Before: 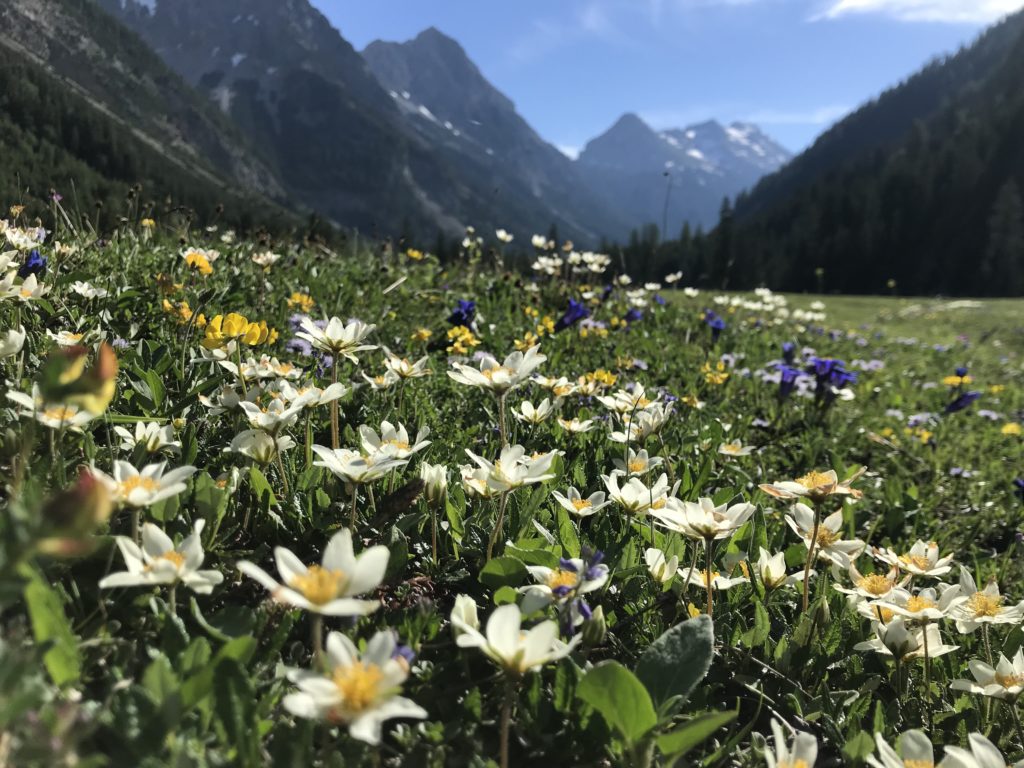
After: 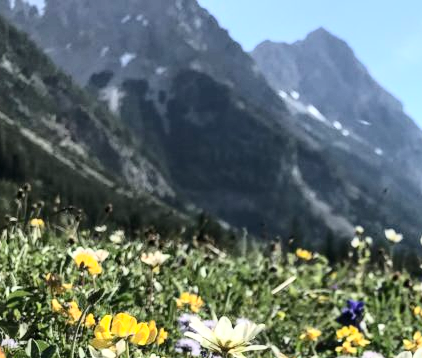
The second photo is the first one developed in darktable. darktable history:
crop and rotate: left 10.921%, top 0.105%, right 47.82%, bottom 53.271%
local contrast: on, module defaults
exposure: black level correction 0.001, compensate highlight preservation false
tone curve: curves: ch0 [(0, 0) (0.003, 0.003) (0.011, 0.013) (0.025, 0.028) (0.044, 0.05) (0.069, 0.079) (0.1, 0.113) (0.136, 0.154) (0.177, 0.201) (0.224, 0.268) (0.277, 0.38) (0.335, 0.486) (0.399, 0.588) (0.468, 0.688) (0.543, 0.787) (0.623, 0.854) (0.709, 0.916) (0.801, 0.957) (0.898, 0.978) (1, 1)], color space Lab, independent channels, preserve colors none
